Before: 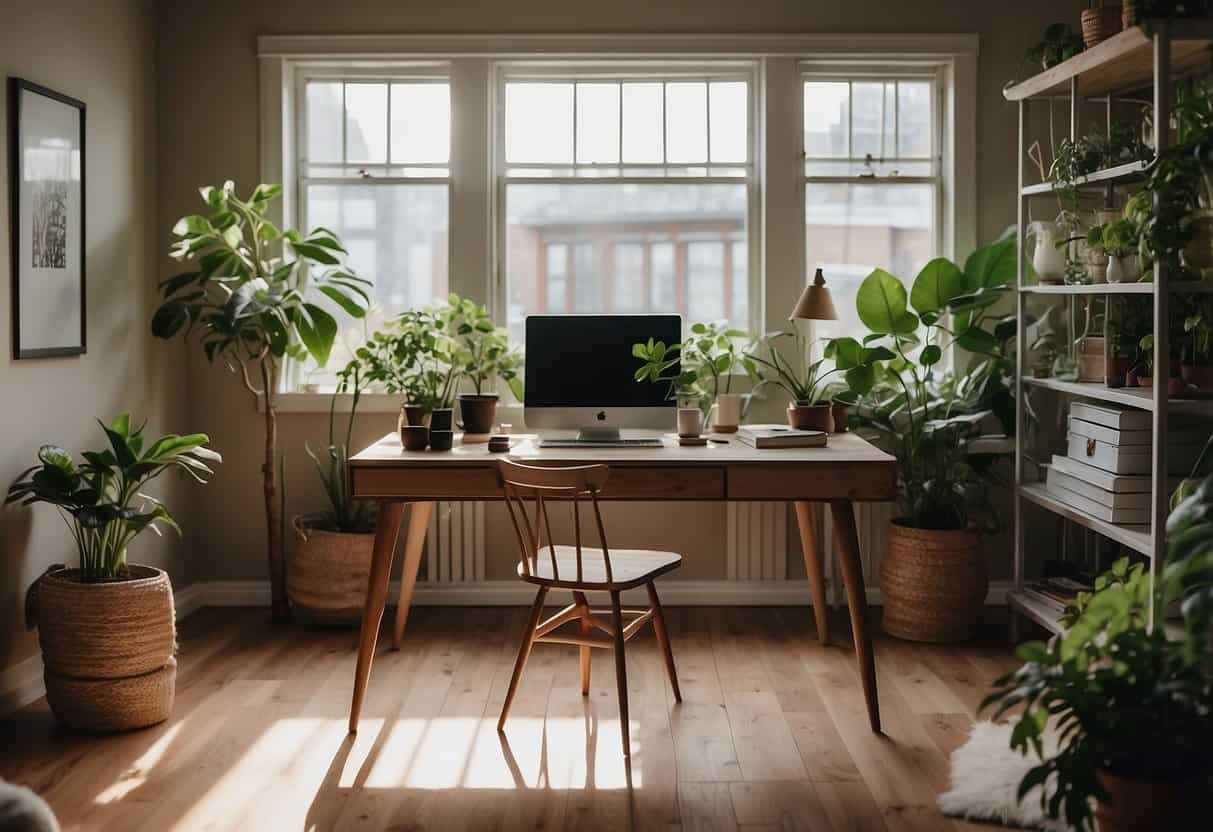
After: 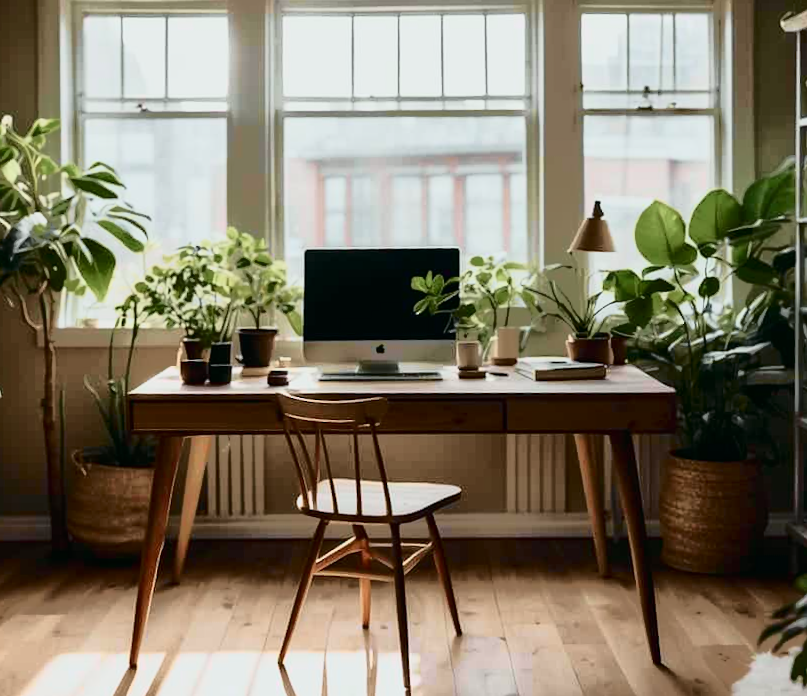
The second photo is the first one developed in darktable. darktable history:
rotate and perspective: rotation -3.52°, crop left 0.036, crop right 0.964, crop top 0.081, crop bottom 0.919
tone curve: curves: ch0 [(0, 0) (0.081, 0.033) (0.192, 0.124) (0.283, 0.238) (0.407, 0.476) (0.495, 0.521) (0.661, 0.756) (0.788, 0.87) (1, 0.951)]; ch1 [(0, 0) (0.161, 0.092) (0.35, 0.33) (0.392, 0.392) (0.427, 0.426) (0.479, 0.472) (0.505, 0.497) (0.521, 0.524) (0.567, 0.56) (0.583, 0.592) (0.625, 0.627) (0.678, 0.733) (1, 1)]; ch2 [(0, 0) (0.346, 0.362) (0.404, 0.427) (0.502, 0.499) (0.531, 0.523) (0.544, 0.561) (0.58, 0.59) (0.629, 0.642) (0.717, 0.678) (1, 1)], color space Lab, independent channels, preserve colors none
crop and rotate: angle -3.27°, left 14.277%, top 0.028%, right 10.766%, bottom 0.028%
